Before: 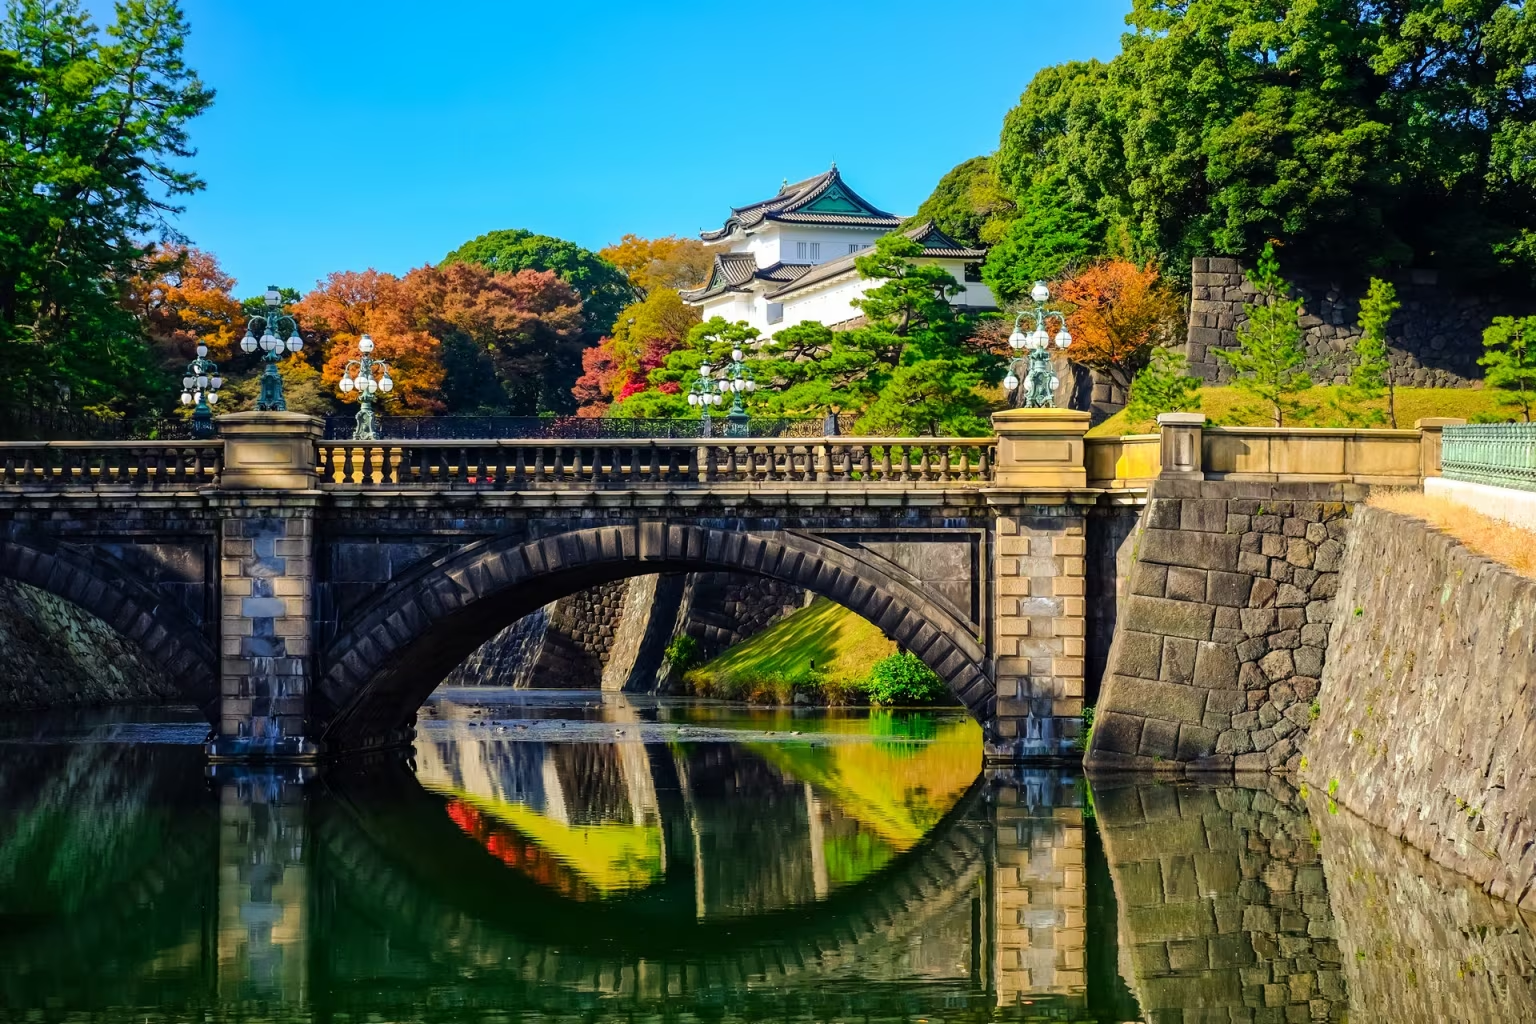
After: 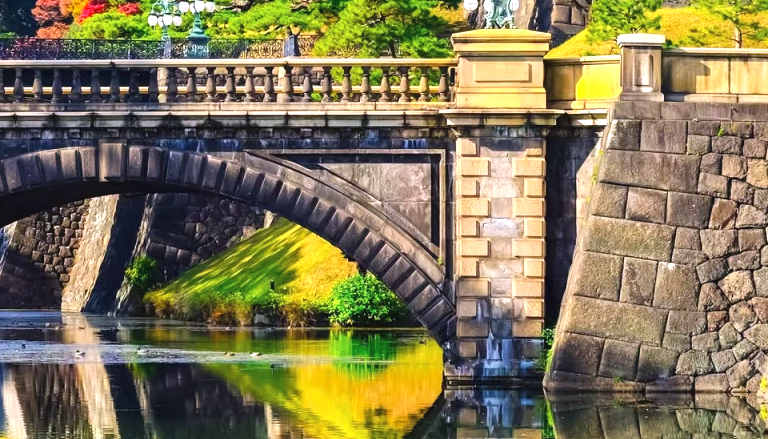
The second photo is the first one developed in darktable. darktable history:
color calibration: output R [1.063, -0.012, -0.003, 0], output B [-0.079, 0.047, 1, 0], illuminant F (fluorescent), F source F9 (Cool White Deluxe 4150 K) – high CRI, x 0.375, y 0.373, temperature 4157.53 K
crop: left 35.171%, top 37.071%, right 14.74%, bottom 19.991%
exposure: black level correction -0.002, exposure 0.708 EV, compensate highlight preservation false
color correction: highlights b* -0.05
